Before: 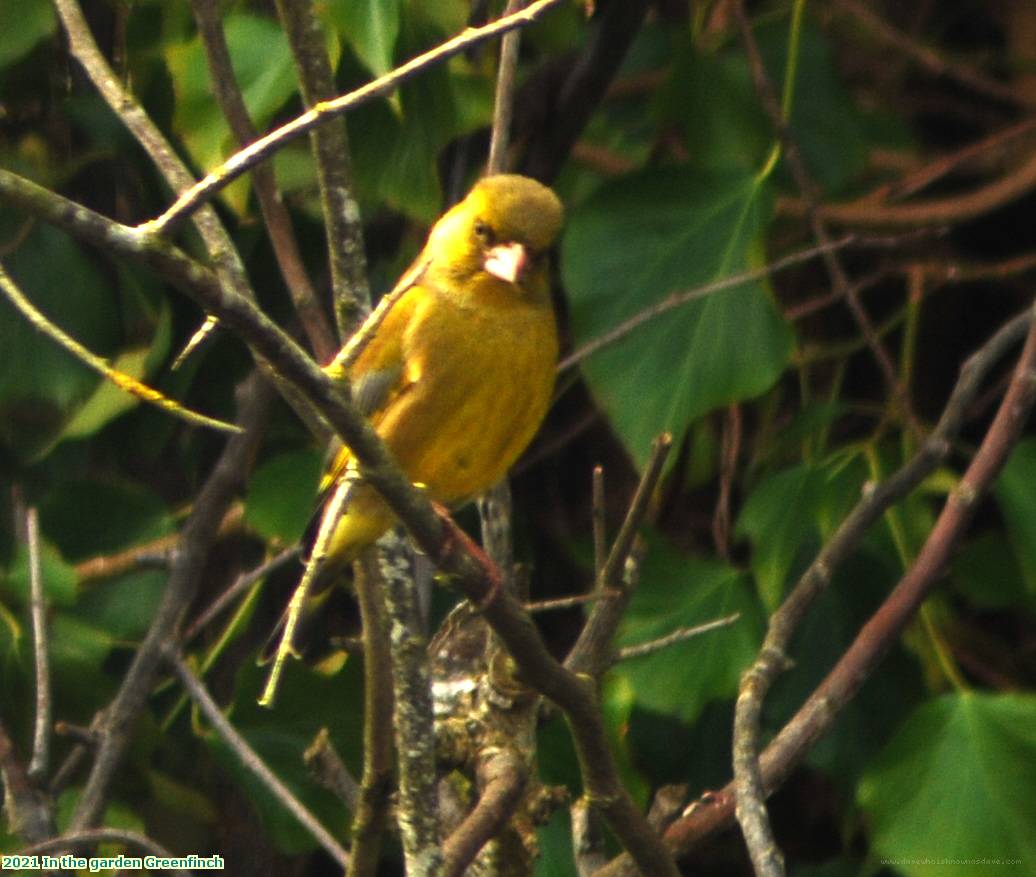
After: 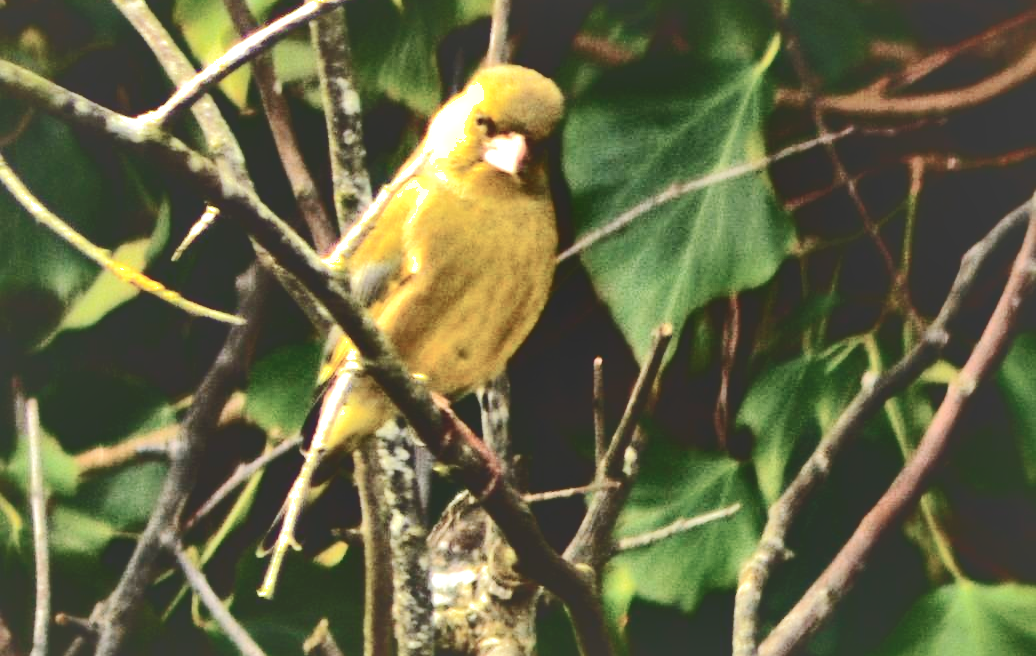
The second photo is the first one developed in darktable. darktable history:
local contrast: mode bilateral grid, contrast 24, coarseness 60, detail 151%, midtone range 0.2
base curve: curves: ch0 [(0, 0) (0.028, 0.03) (0.121, 0.232) (0.46, 0.748) (0.859, 0.968) (1, 1)], preserve colors none
exposure: black level correction 0.001, exposure 0.299 EV, compensate exposure bias true, compensate highlight preservation false
crop and rotate: top 12.628%, bottom 12.495%
tone curve: curves: ch0 [(0, 0) (0.003, 0.19) (0.011, 0.192) (0.025, 0.192) (0.044, 0.194) (0.069, 0.196) (0.1, 0.197) (0.136, 0.198) (0.177, 0.216) (0.224, 0.236) (0.277, 0.269) (0.335, 0.331) (0.399, 0.418) (0.468, 0.515) (0.543, 0.621) (0.623, 0.725) (0.709, 0.804) (0.801, 0.859) (0.898, 0.913) (1, 1)], color space Lab, independent channels, preserve colors none
contrast brightness saturation: contrast 0.096, saturation -0.352
shadows and highlights: highlights color adjustment 89.15%
